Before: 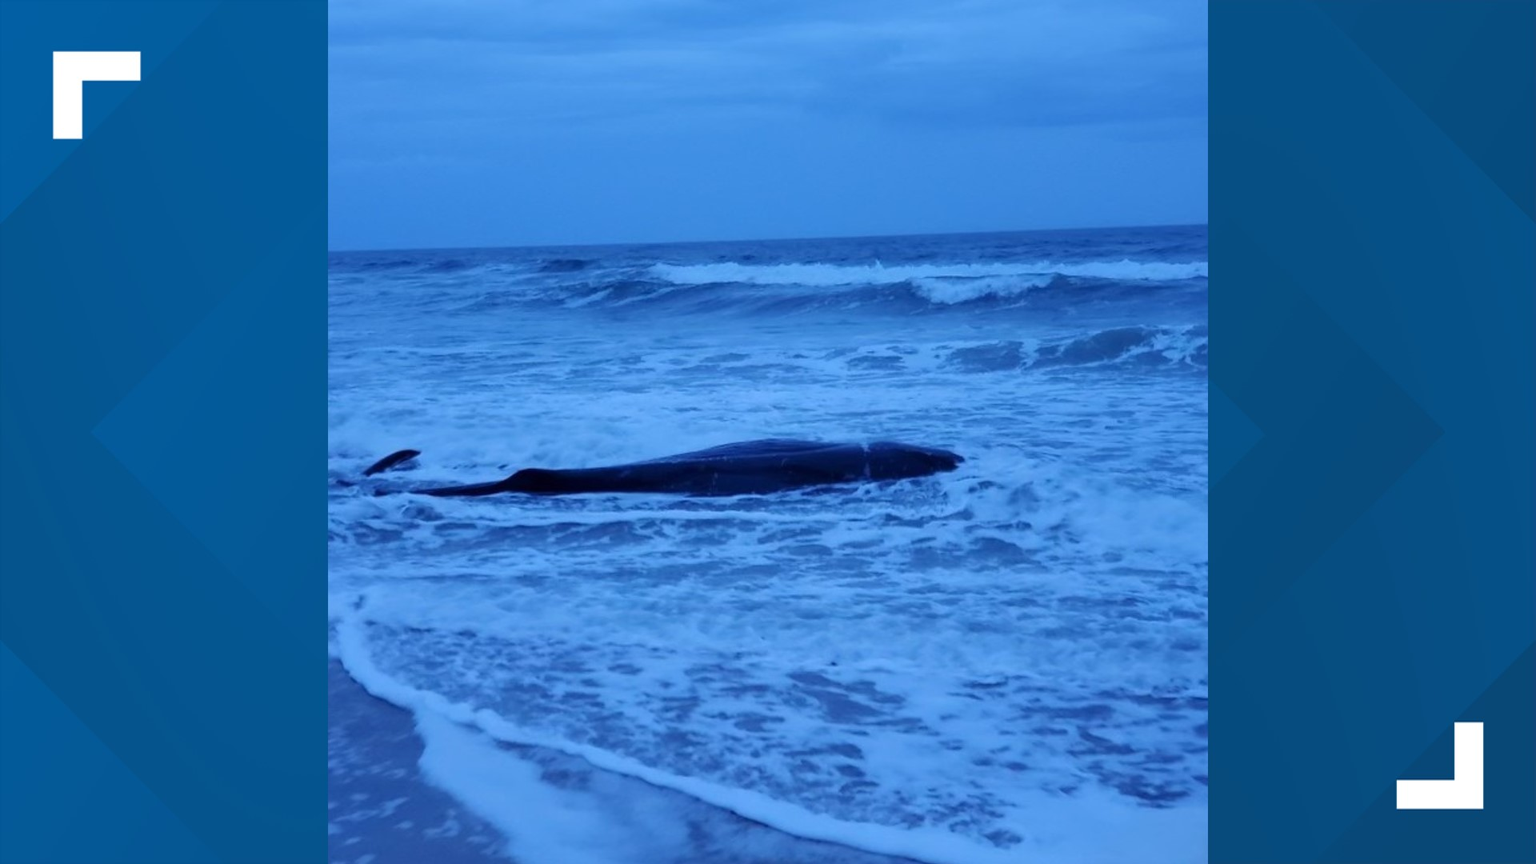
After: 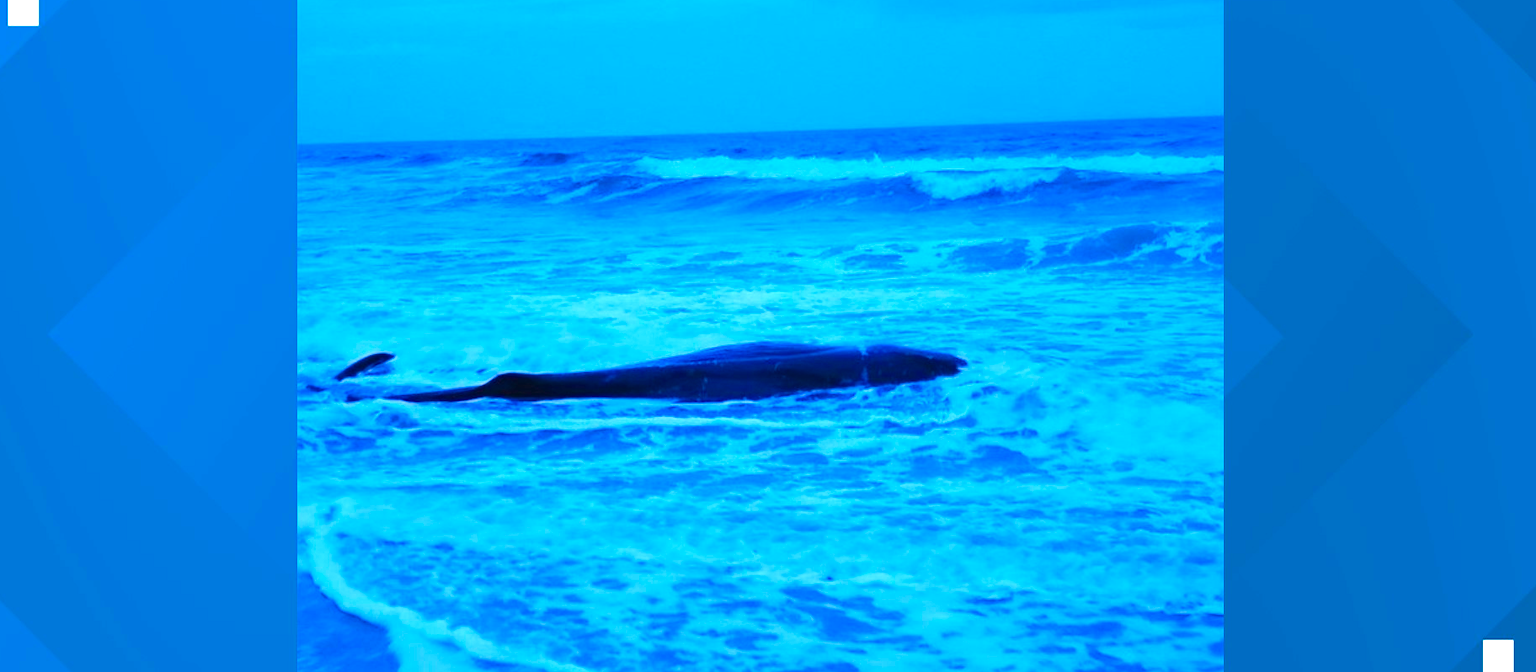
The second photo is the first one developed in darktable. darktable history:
crop and rotate: left 2.991%, top 13.302%, right 1.981%, bottom 12.636%
exposure: black level correction -0.002, exposure 1.115 EV, compensate highlight preservation false
color balance rgb: linear chroma grading › global chroma 15%, perceptual saturation grading › global saturation 30%
color correction: highlights a* 4.02, highlights b* 4.98, shadows a* -7.55, shadows b* 4.98
